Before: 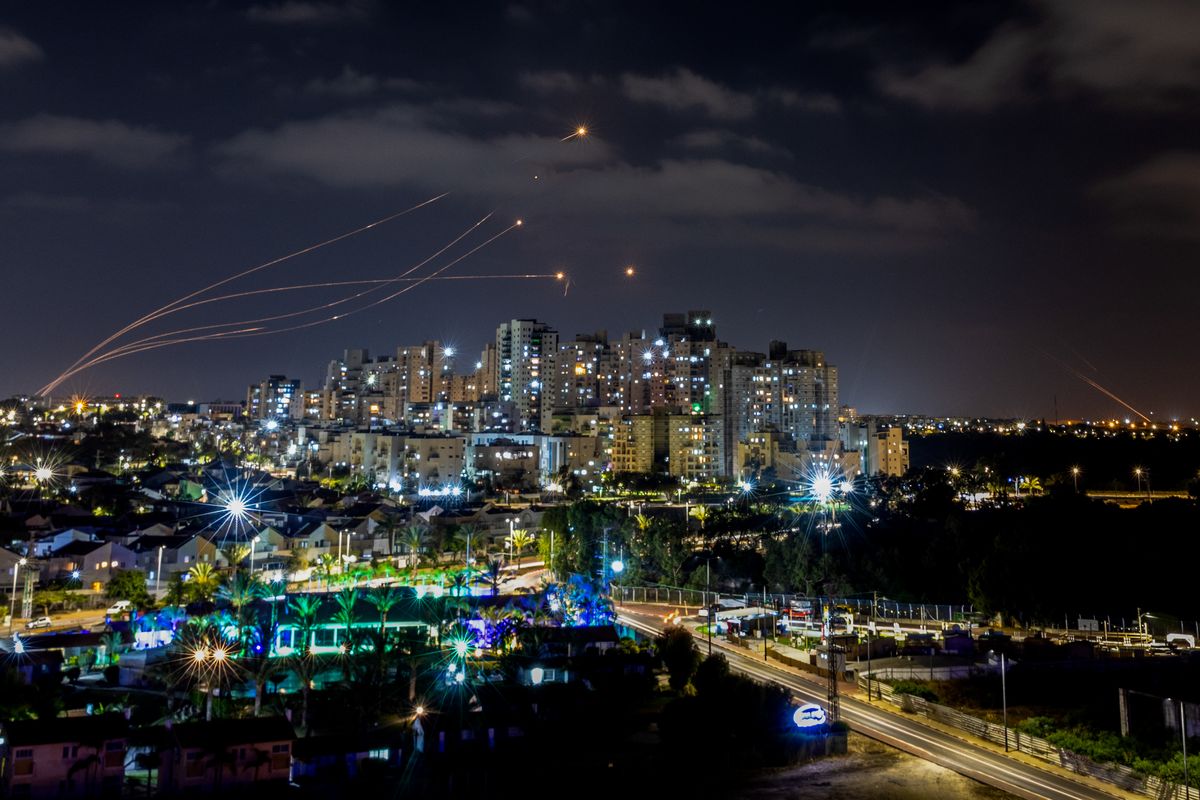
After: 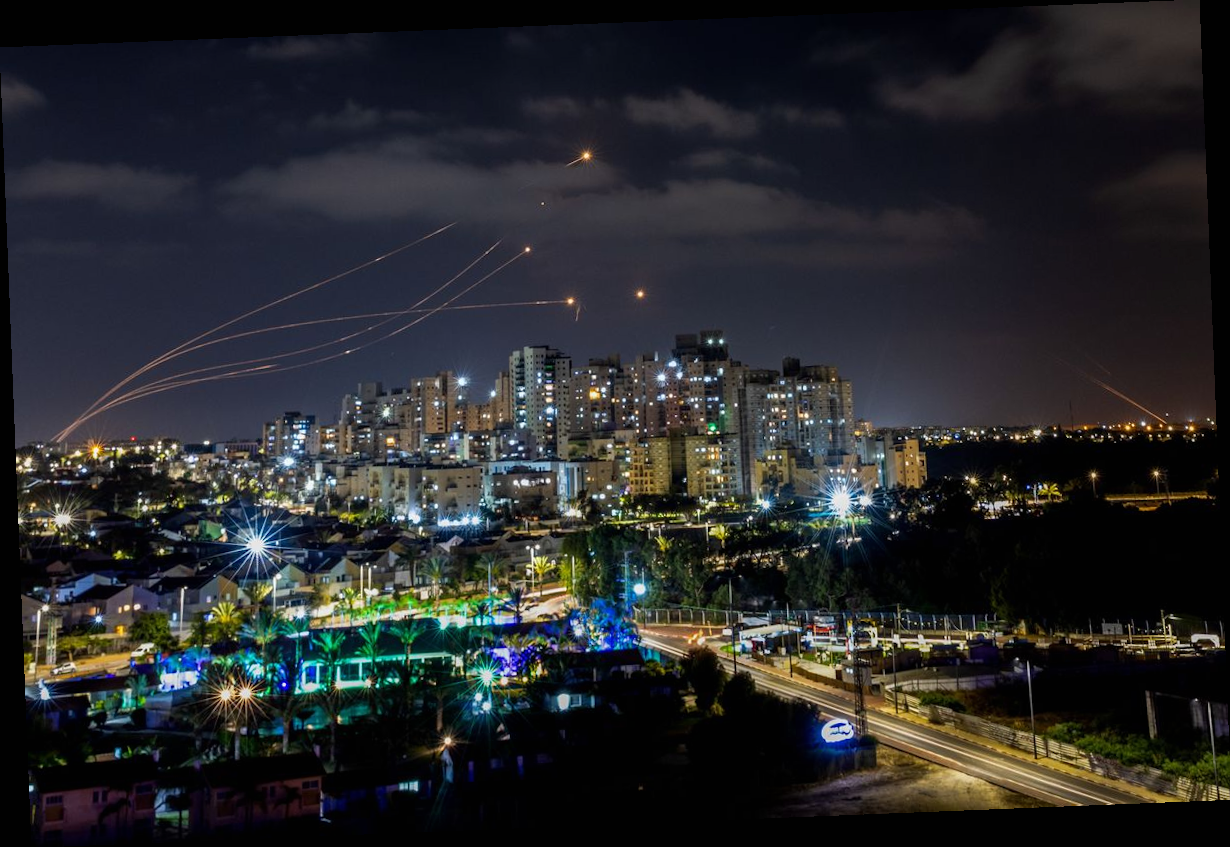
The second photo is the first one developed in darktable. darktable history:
exposure: black level correction 0, compensate exposure bias true, compensate highlight preservation false
rotate and perspective: rotation -2.29°, automatic cropping off
